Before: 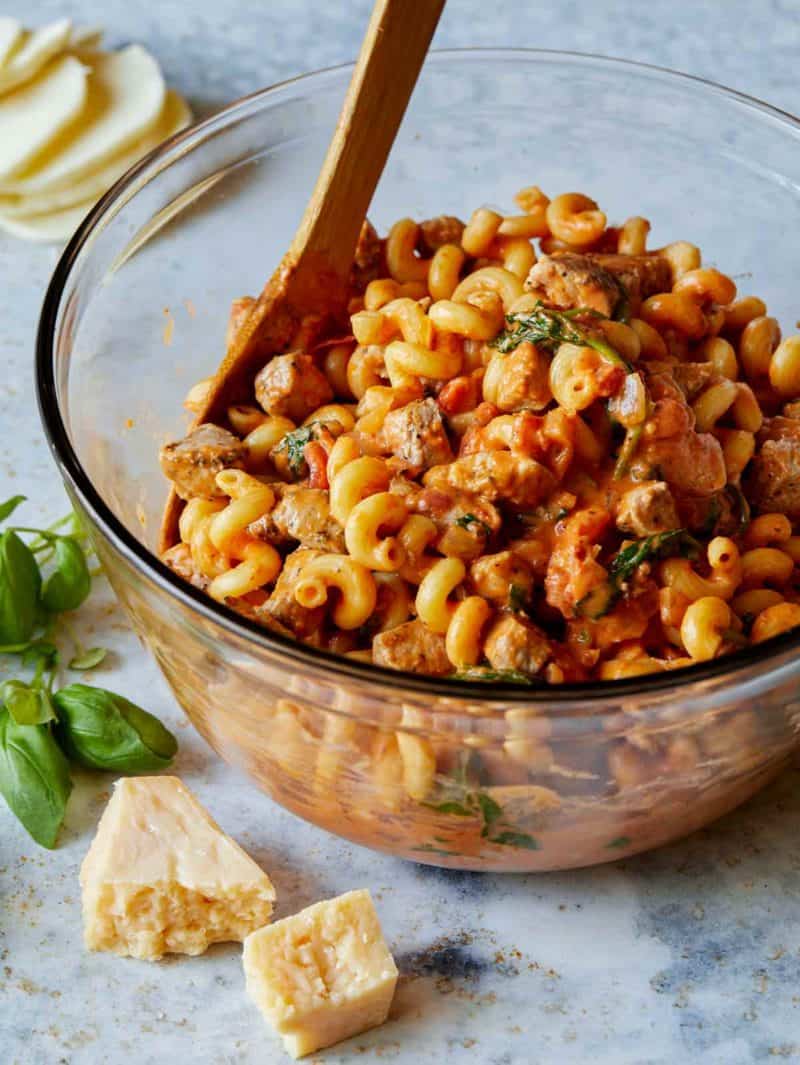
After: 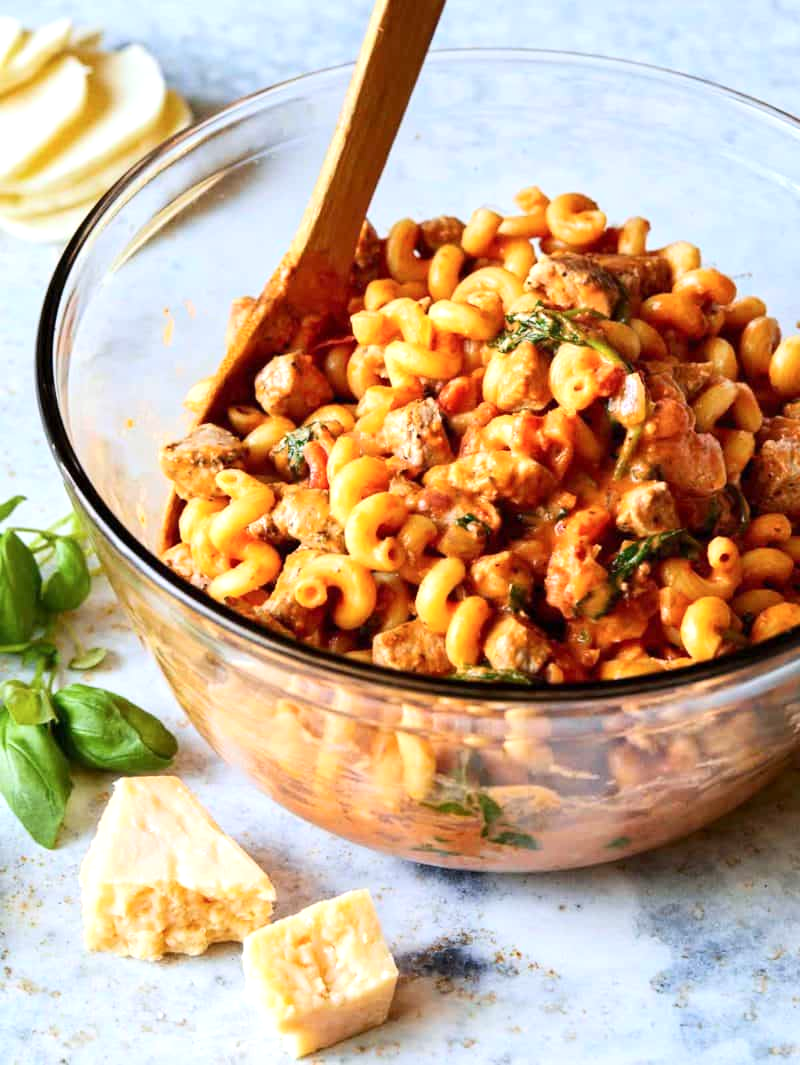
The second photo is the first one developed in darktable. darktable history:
white balance: red 1.004, blue 1.024
exposure: exposure 0.6 EV, compensate highlight preservation false
contrast brightness saturation: contrast 0.15, brightness 0.05
